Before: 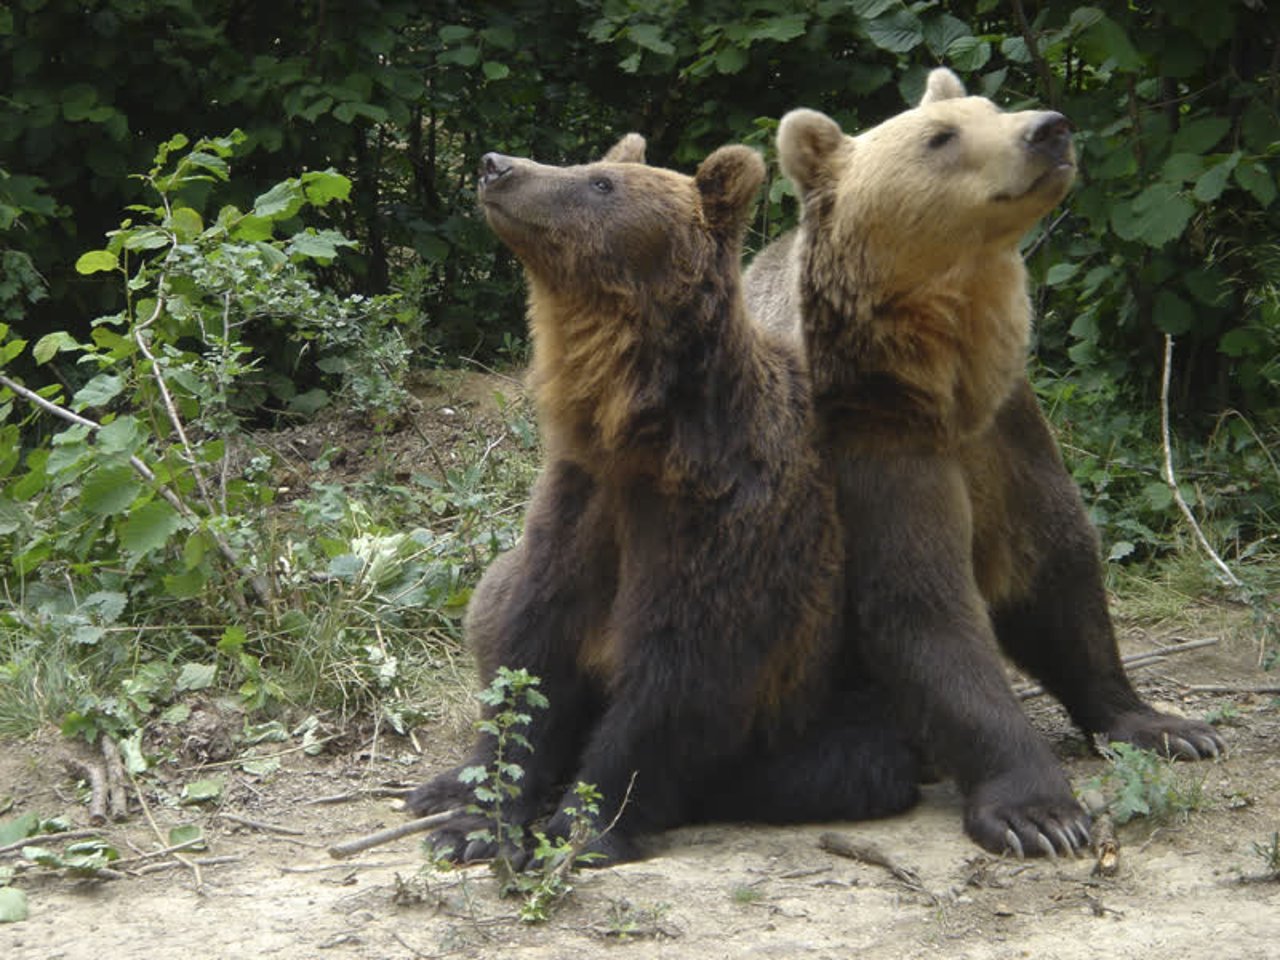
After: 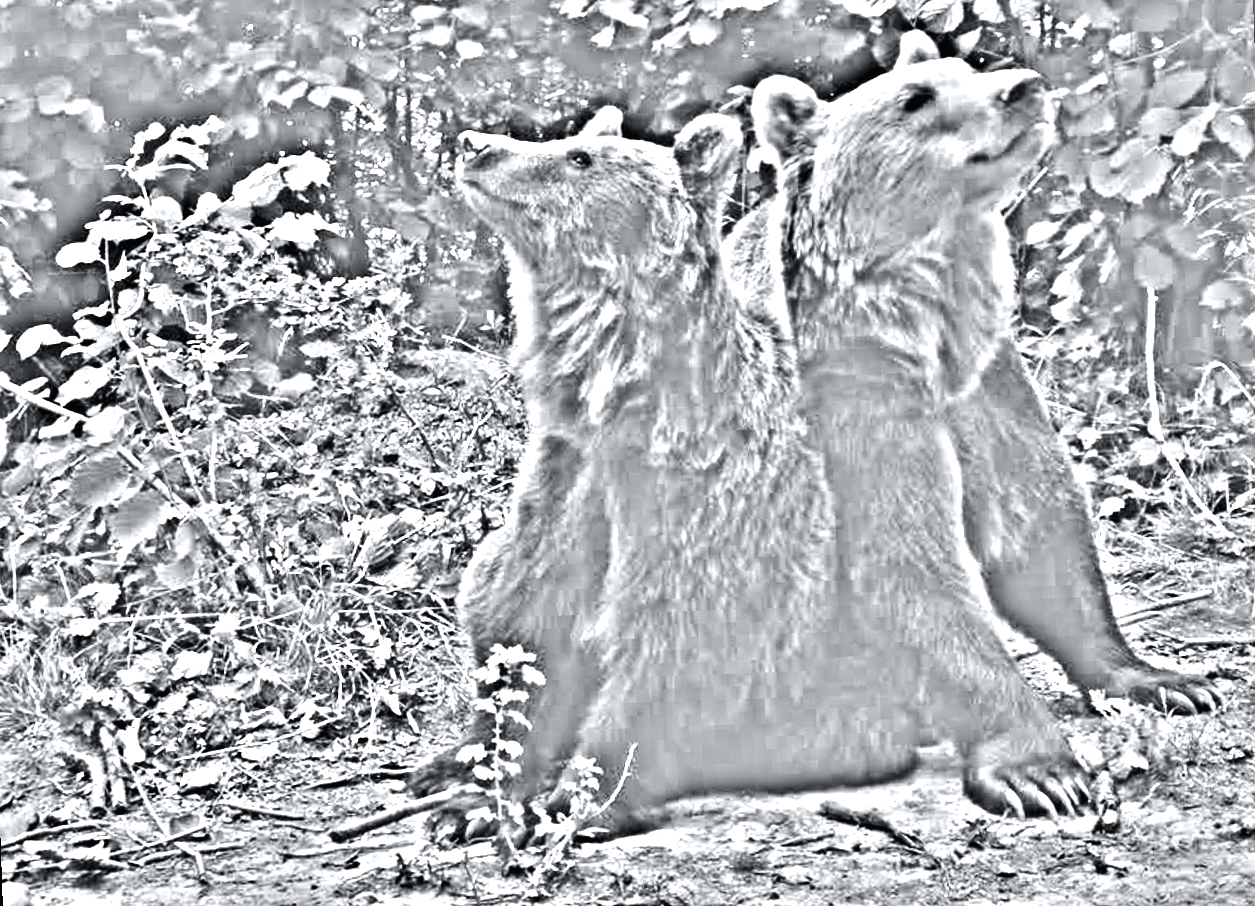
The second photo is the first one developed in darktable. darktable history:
highpass: on, module defaults
shadows and highlights: radius 334.93, shadows 63.48, highlights 6.06, compress 87.7%, highlights color adjustment 39.73%, soften with gaussian
levels: levels [0.012, 0.367, 0.697]
rotate and perspective: rotation -2°, crop left 0.022, crop right 0.978, crop top 0.049, crop bottom 0.951
tone curve: curves: ch0 [(0, 0.025) (0.15, 0.143) (0.452, 0.486) (0.751, 0.788) (1, 0.961)]; ch1 [(0, 0) (0.416, 0.4) (0.476, 0.469) (0.497, 0.494) (0.546, 0.571) (0.566, 0.607) (0.62, 0.657) (1, 1)]; ch2 [(0, 0) (0.386, 0.397) (0.505, 0.498) (0.547, 0.546) (0.579, 0.58) (1, 1)], color space Lab, independent channels, preserve colors none
